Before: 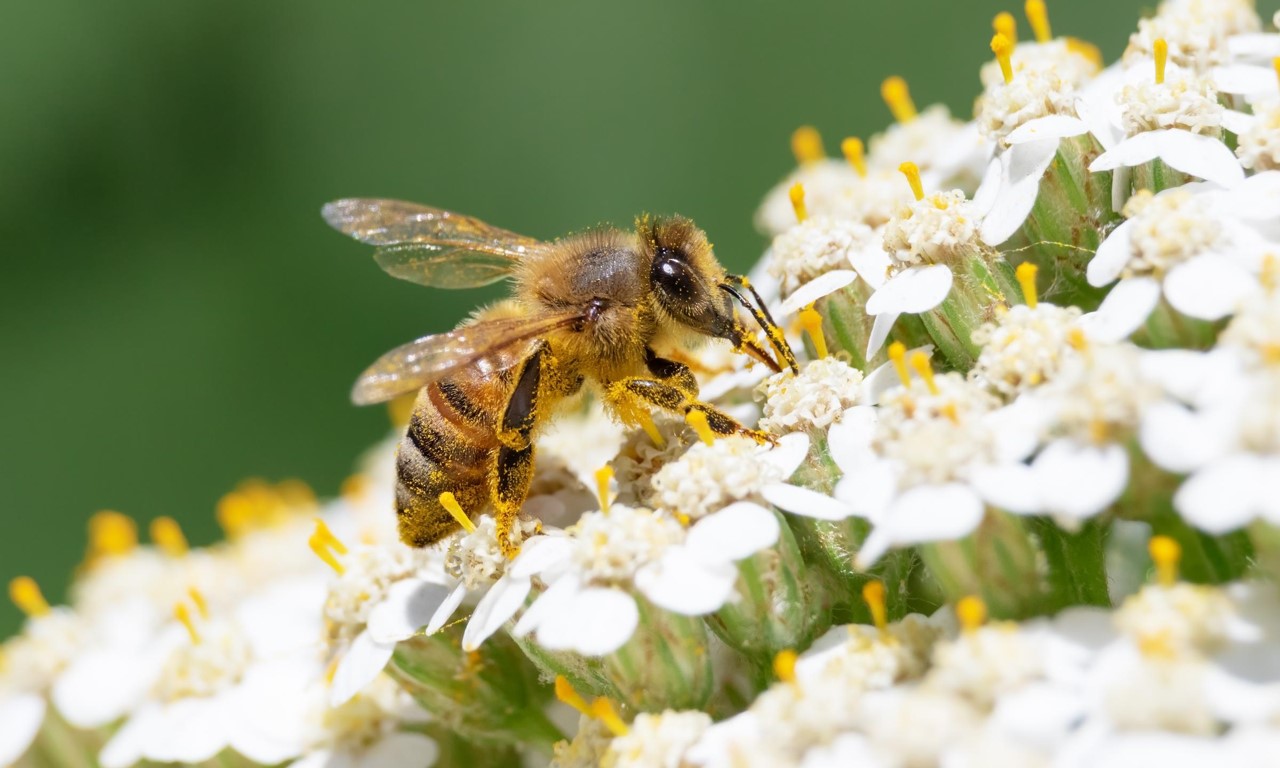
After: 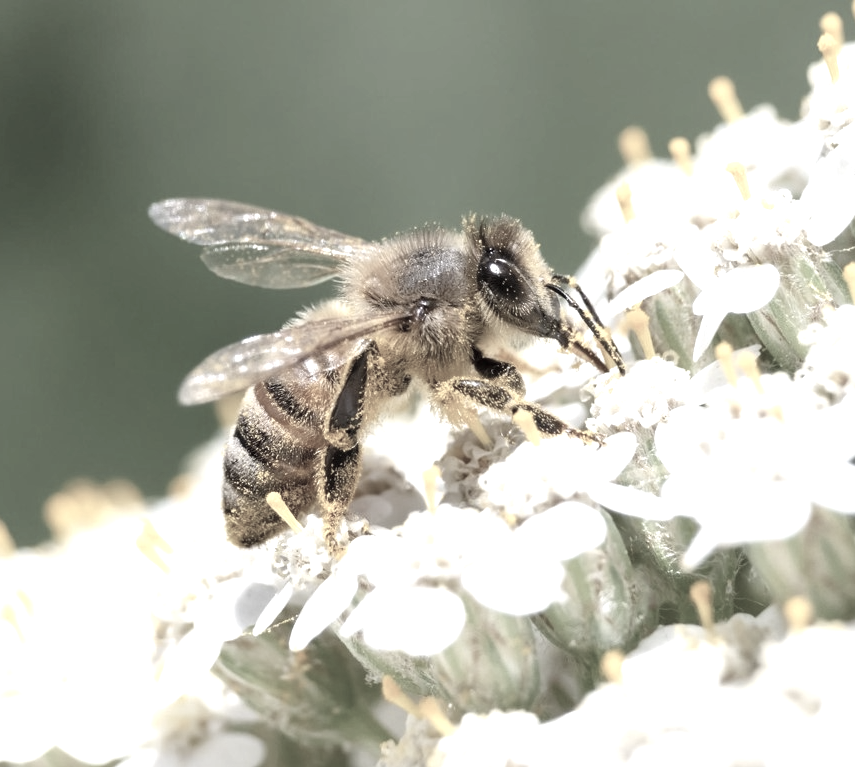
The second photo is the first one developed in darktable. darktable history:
crop and rotate: left 13.529%, right 19.625%
color correction: highlights b* -0.046, saturation 0.25
exposure: black level correction 0, exposure 0.69 EV, compensate highlight preservation false
tone equalizer: on, module defaults
